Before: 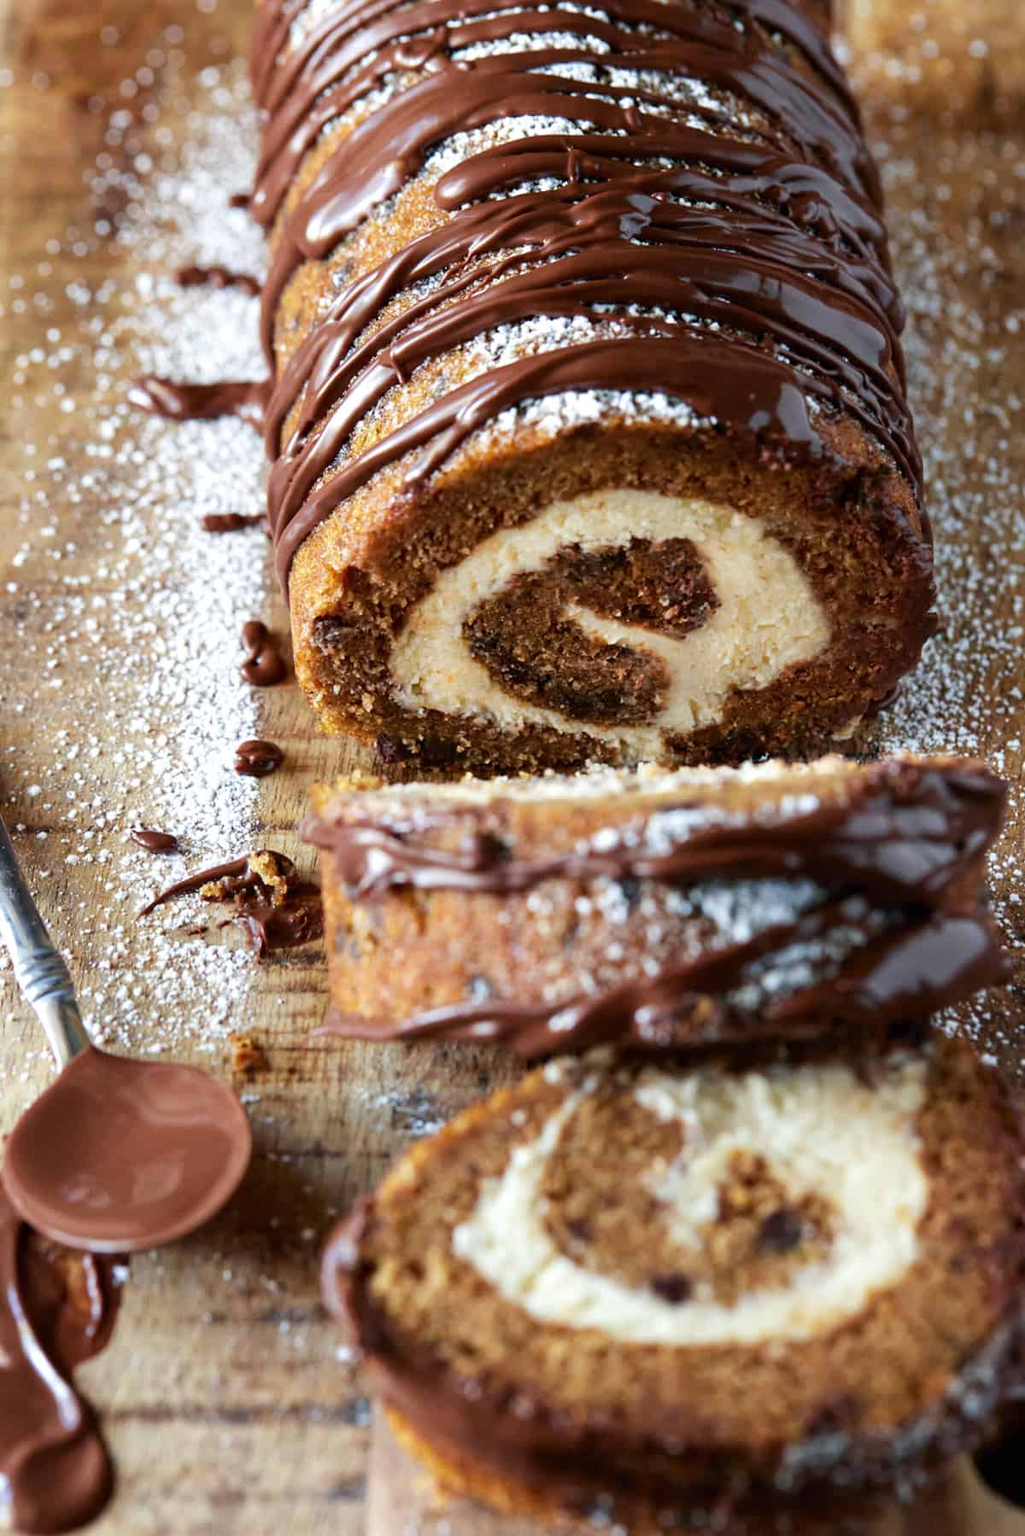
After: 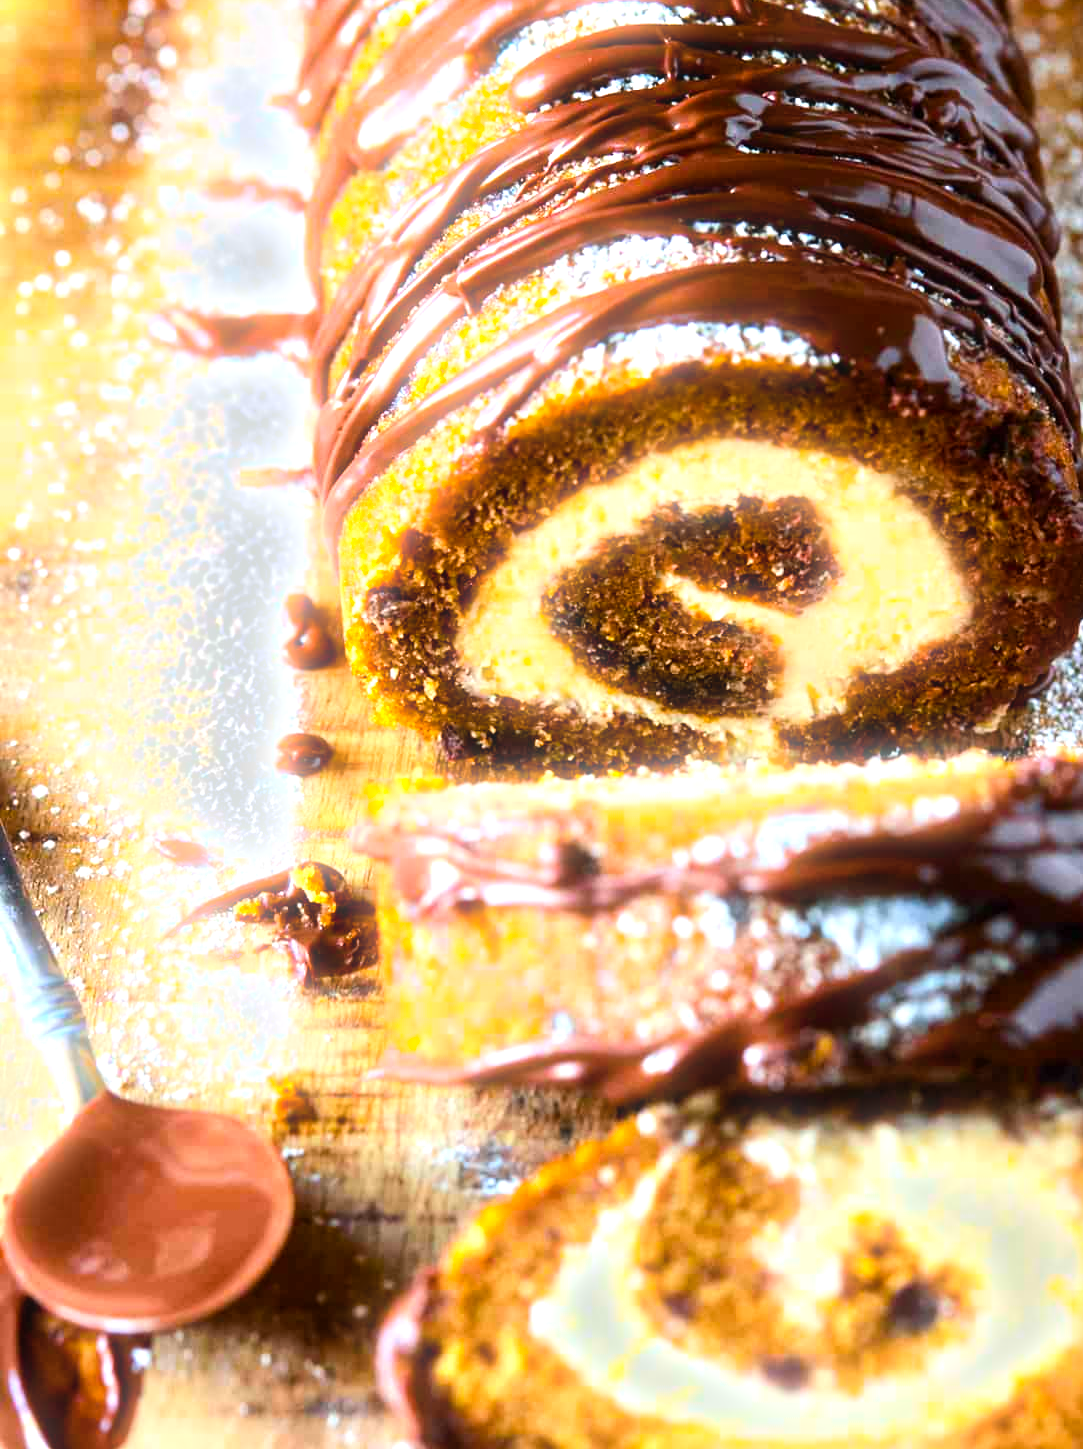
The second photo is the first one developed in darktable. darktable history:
exposure: black level correction 0, exposure 0.7 EV, compensate exposure bias true, compensate highlight preservation false
bloom: size 5%, threshold 95%, strength 15%
crop: top 7.49%, right 9.717%, bottom 11.943%
color balance rgb: linear chroma grading › global chroma 15%, perceptual saturation grading › global saturation 30%
tone equalizer: -8 EV -0.417 EV, -7 EV -0.389 EV, -6 EV -0.333 EV, -5 EV -0.222 EV, -3 EV 0.222 EV, -2 EV 0.333 EV, -1 EV 0.389 EV, +0 EV 0.417 EV, edges refinement/feathering 500, mask exposure compensation -1.57 EV, preserve details no
